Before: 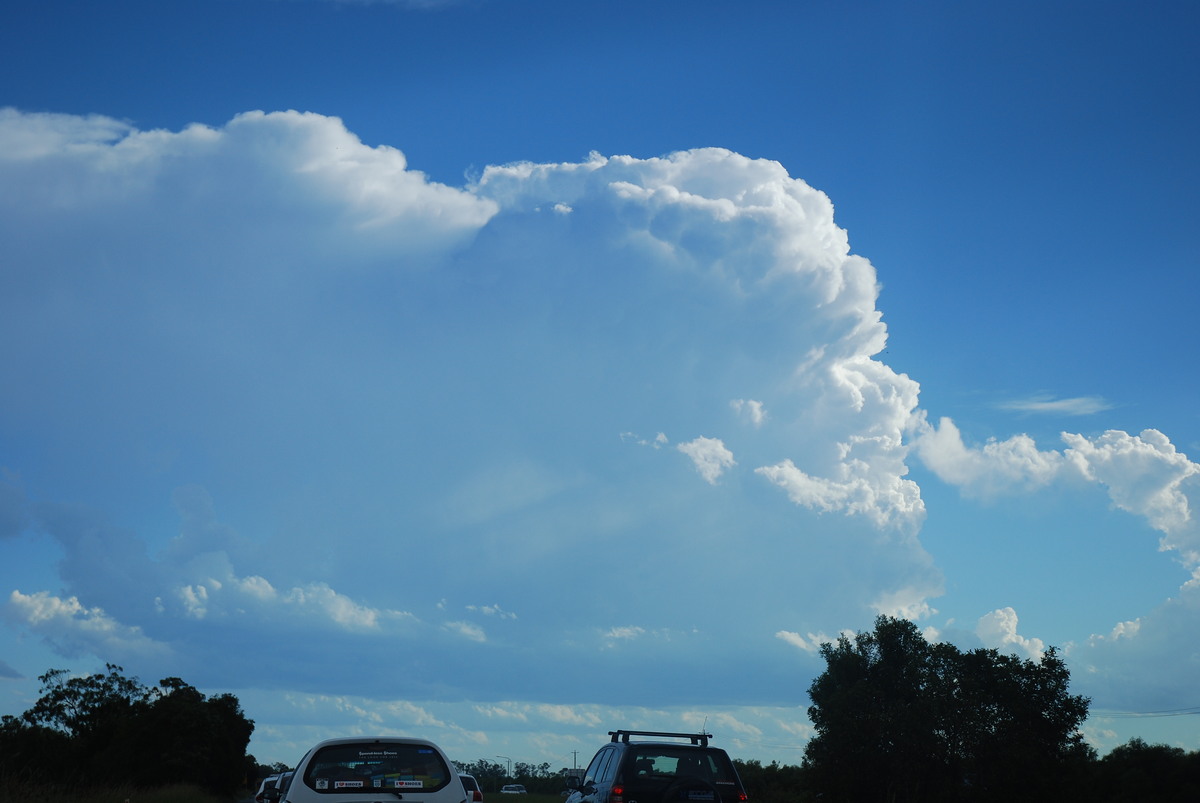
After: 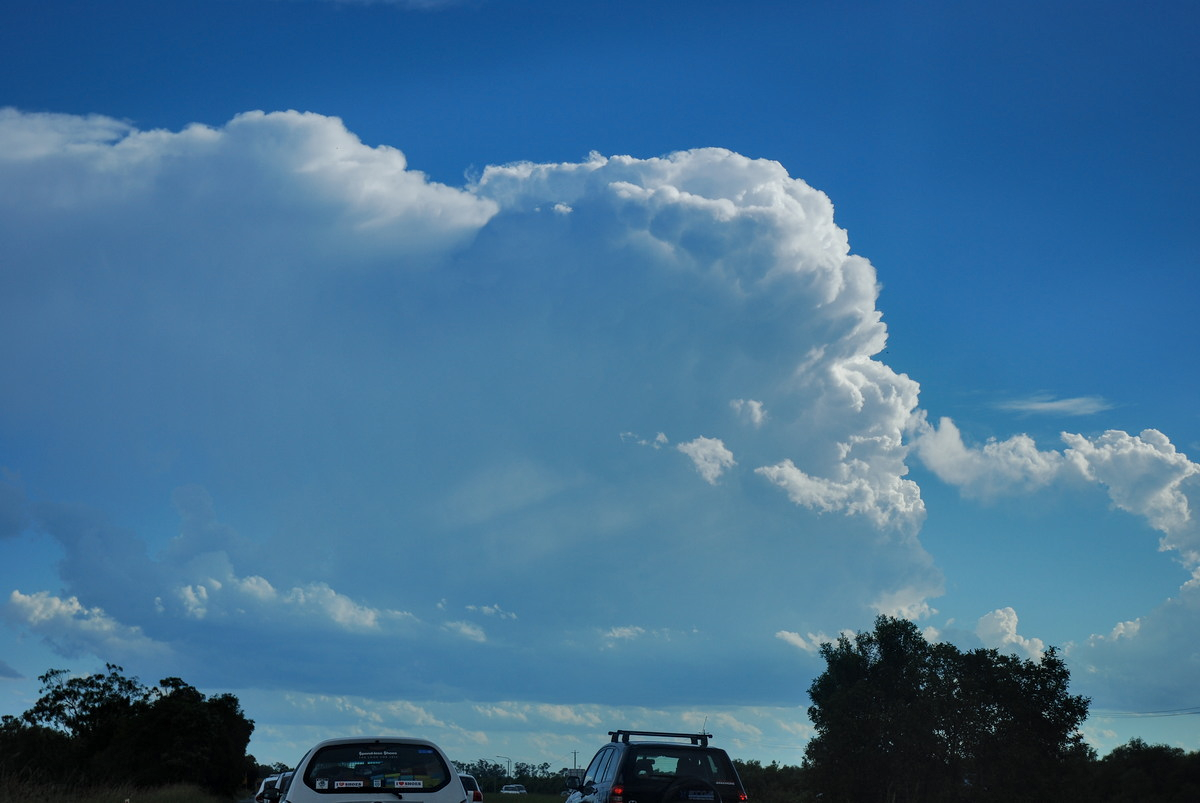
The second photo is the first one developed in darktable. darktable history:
local contrast: on, module defaults
shadows and highlights: shadows 78.87, white point adjustment -9.17, highlights -61.38, highlights color adjustment 56.03%, soften with gaussian
